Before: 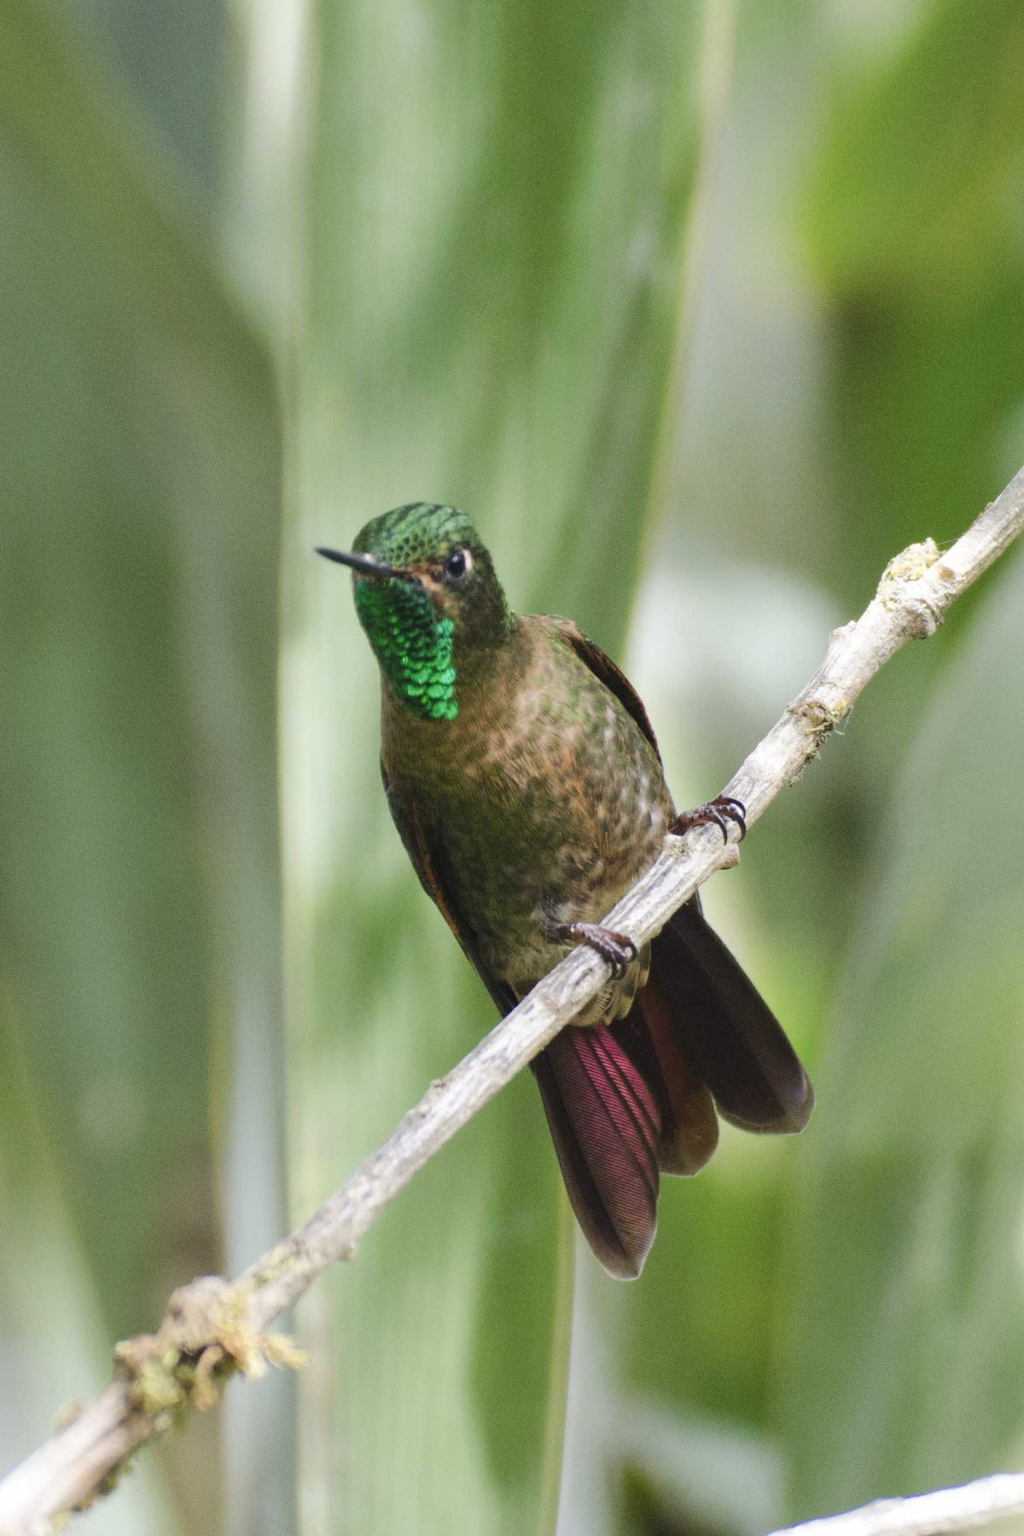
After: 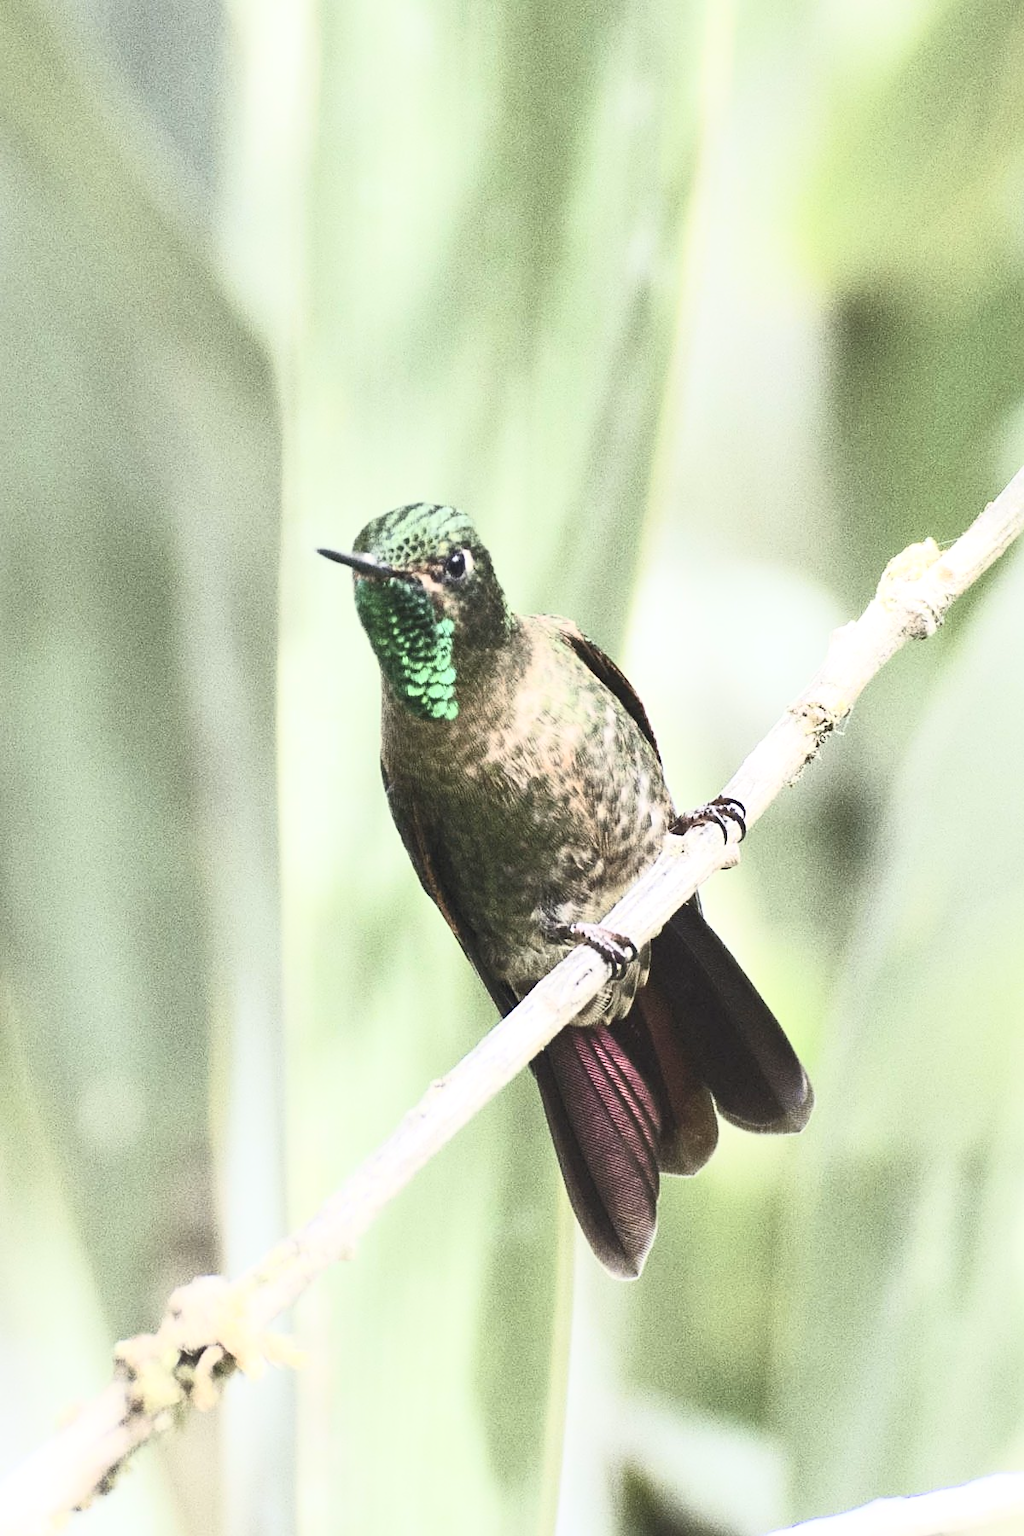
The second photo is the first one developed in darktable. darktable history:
contrast brightness saturation: contrast 0.57, brightness 0.57, saturation -0.34
exposure: black level correction 0, exposure 0.2 EV, compensate exposure bias true, compensate highlight preservation false
sharpen: on, module defaults
